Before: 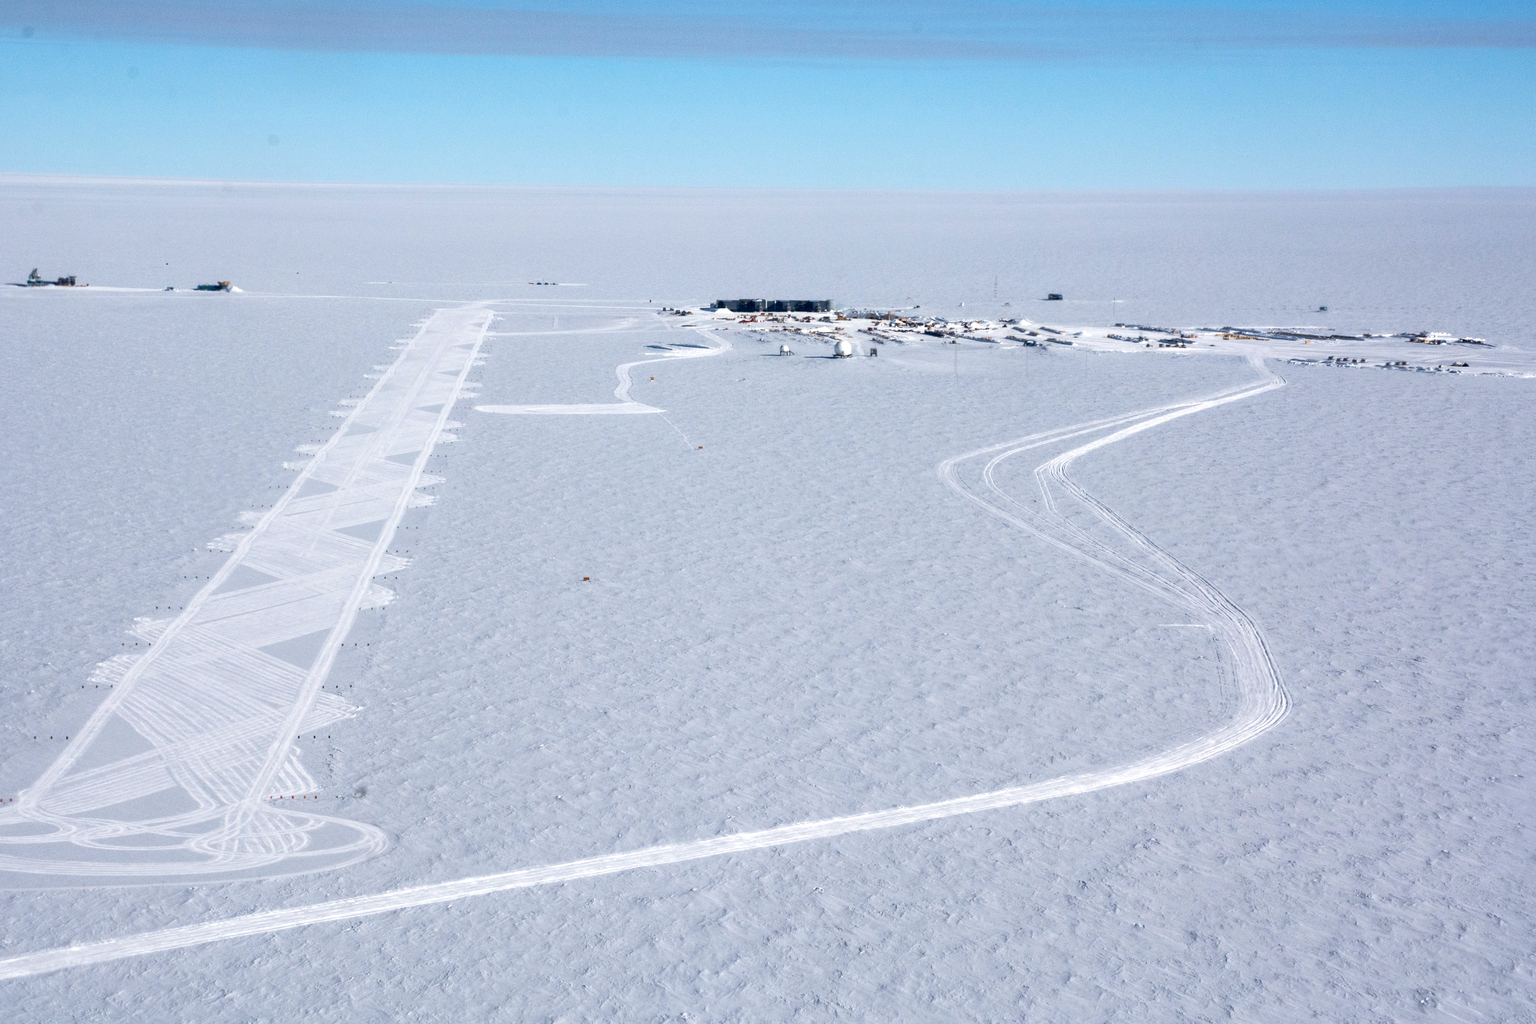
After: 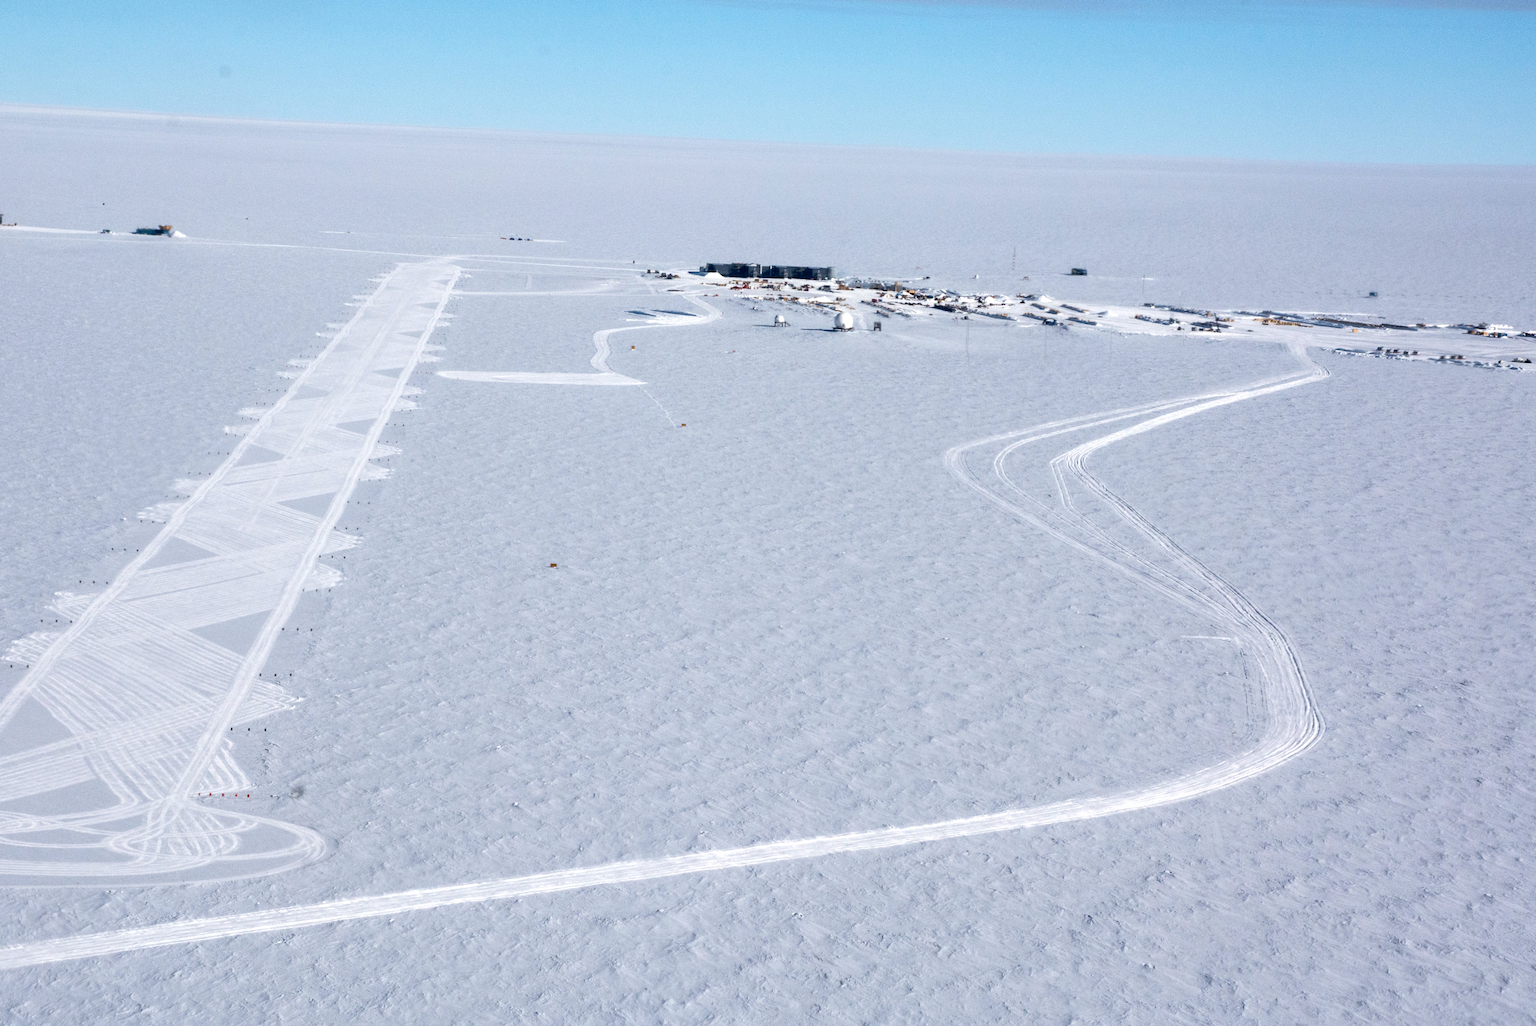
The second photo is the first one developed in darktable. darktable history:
crop and rotate: angle -1.85°, left 3.162%, top 3.728%, right 1.561%, bottom 0.719%
